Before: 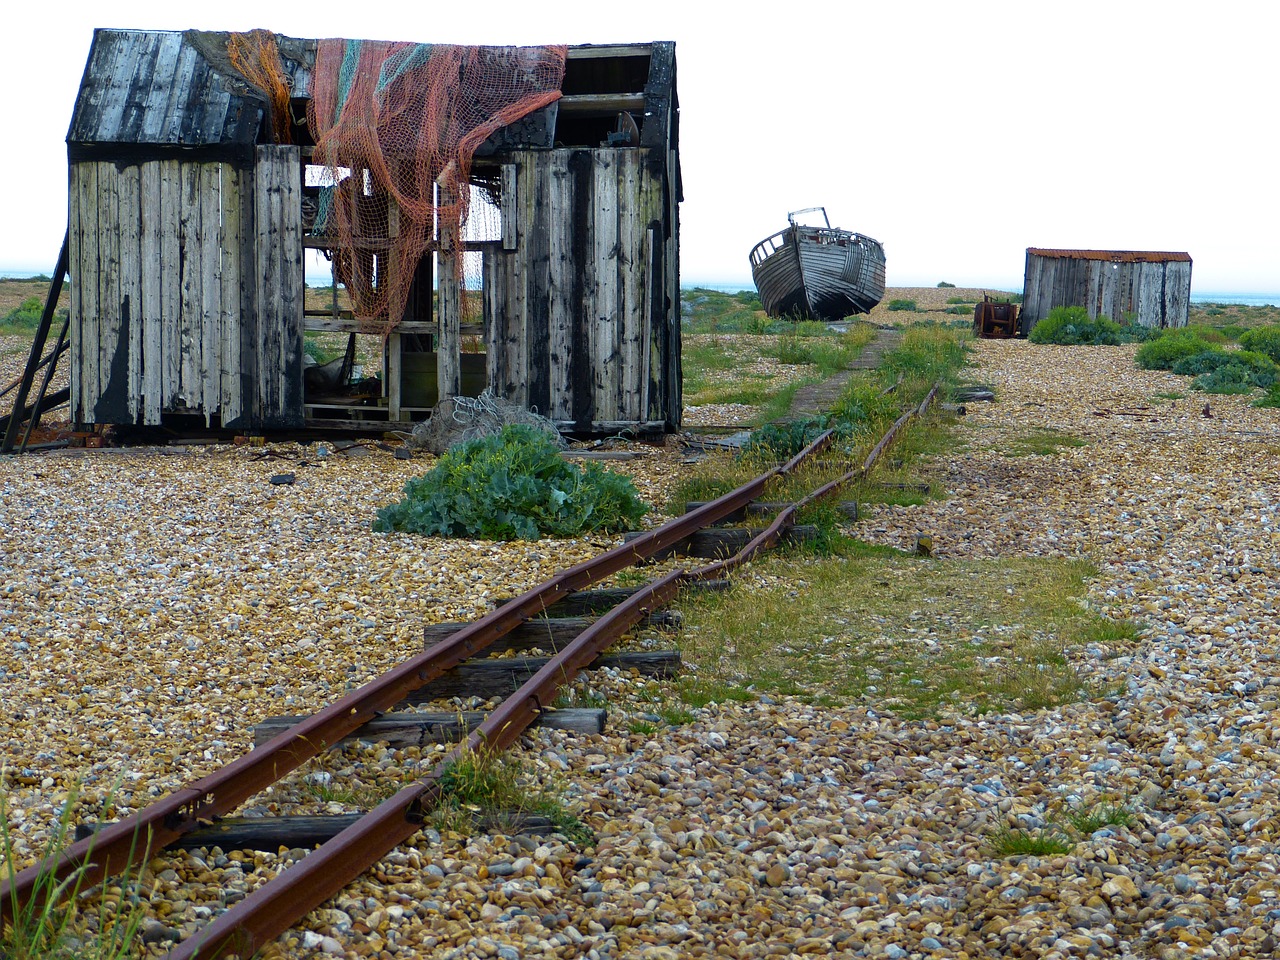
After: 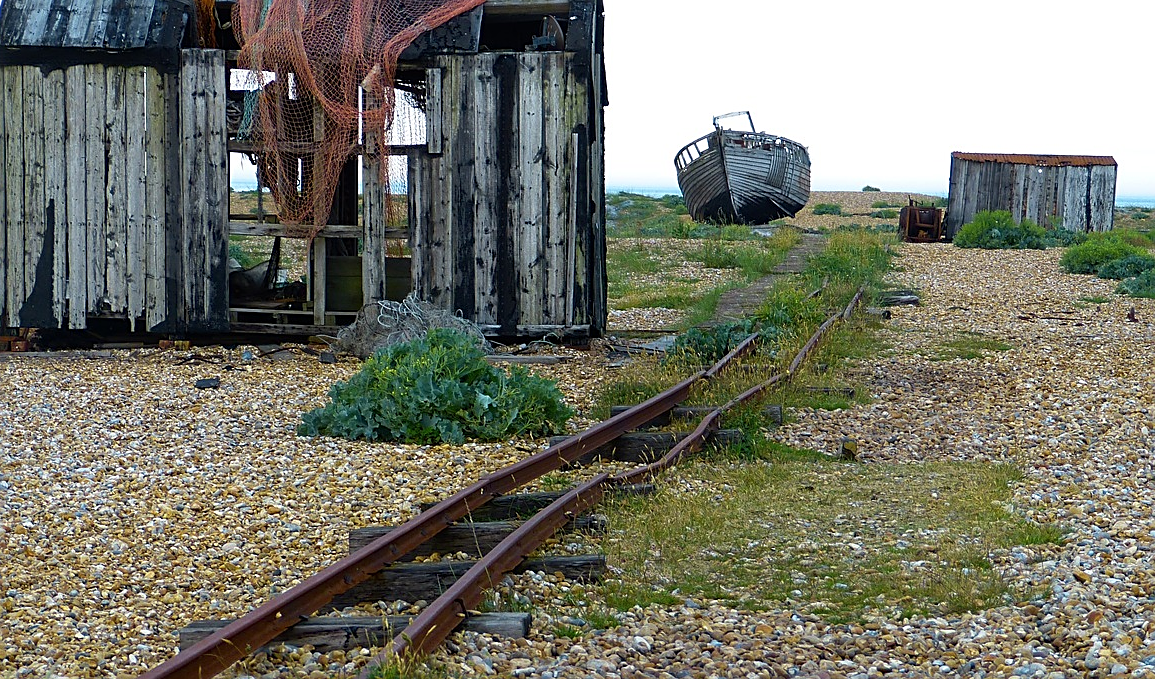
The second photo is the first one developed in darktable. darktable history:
sharpen: on, module defaults
crop: left 5.912%, top 10.052%, right 3.807%, bottom 19.163%
